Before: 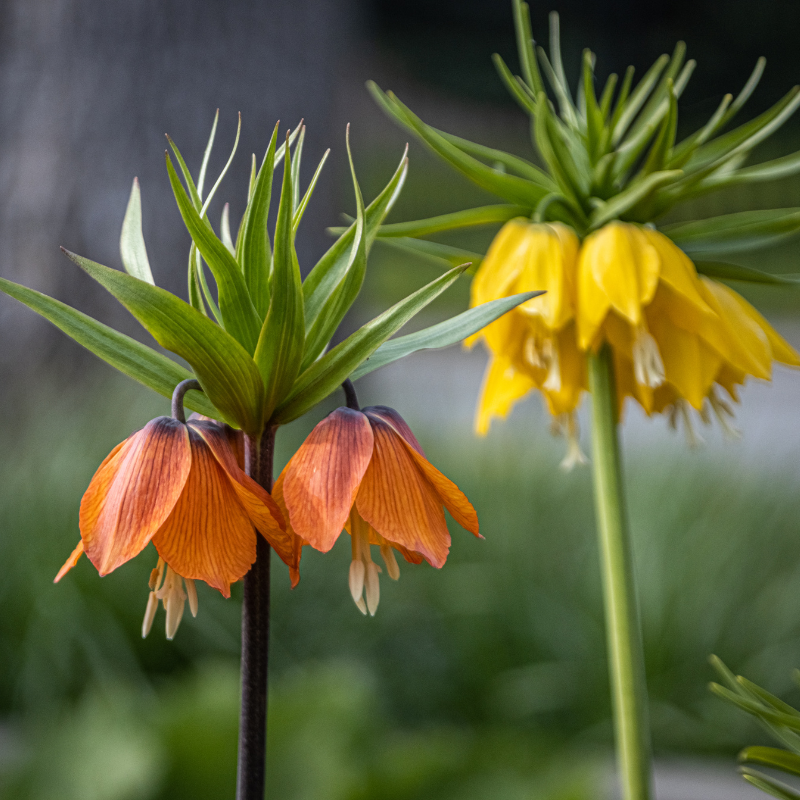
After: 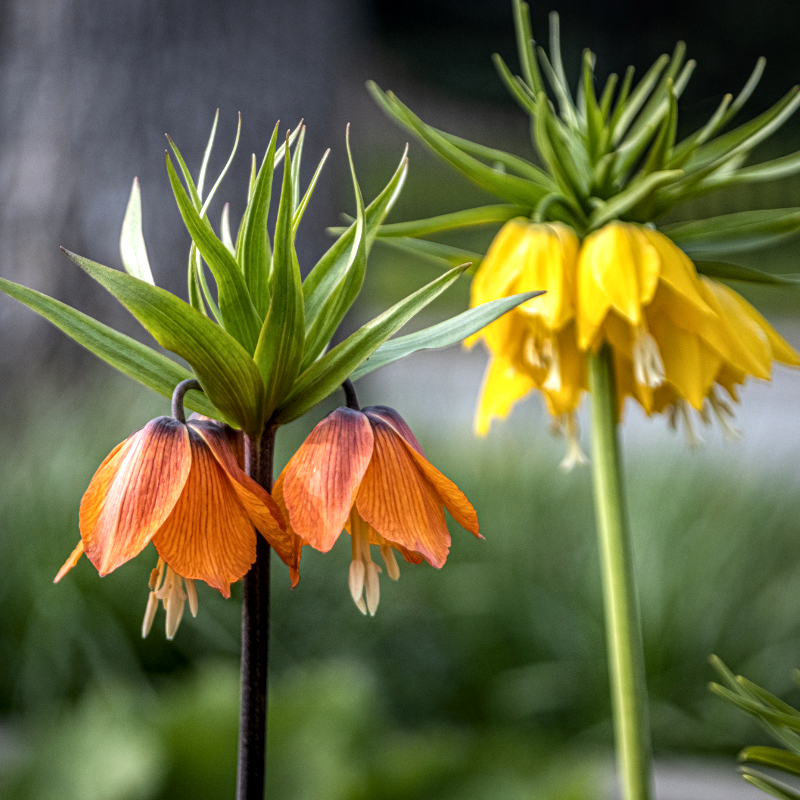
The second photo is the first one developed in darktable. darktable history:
local contrast: on, module defaults
tone equalizer: -8 EV -0.402 EV, -7 EV -0.418 EV, -6 EV -0.328 EV, -5 EV -0.249 EV, -3 EV 0.223 EV, -2 EV 0.357 EV, -1 EV 0.395 EV, +0 EV 0.44 EV, mask exposure compensation -0.508 EV
